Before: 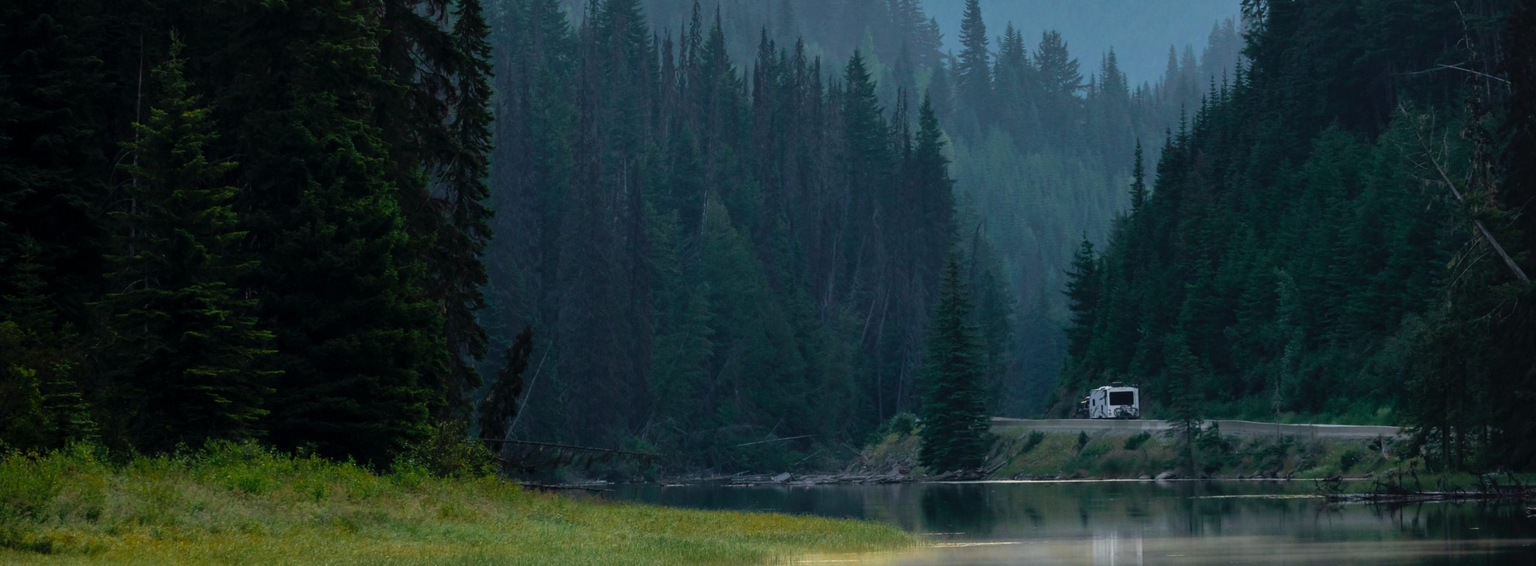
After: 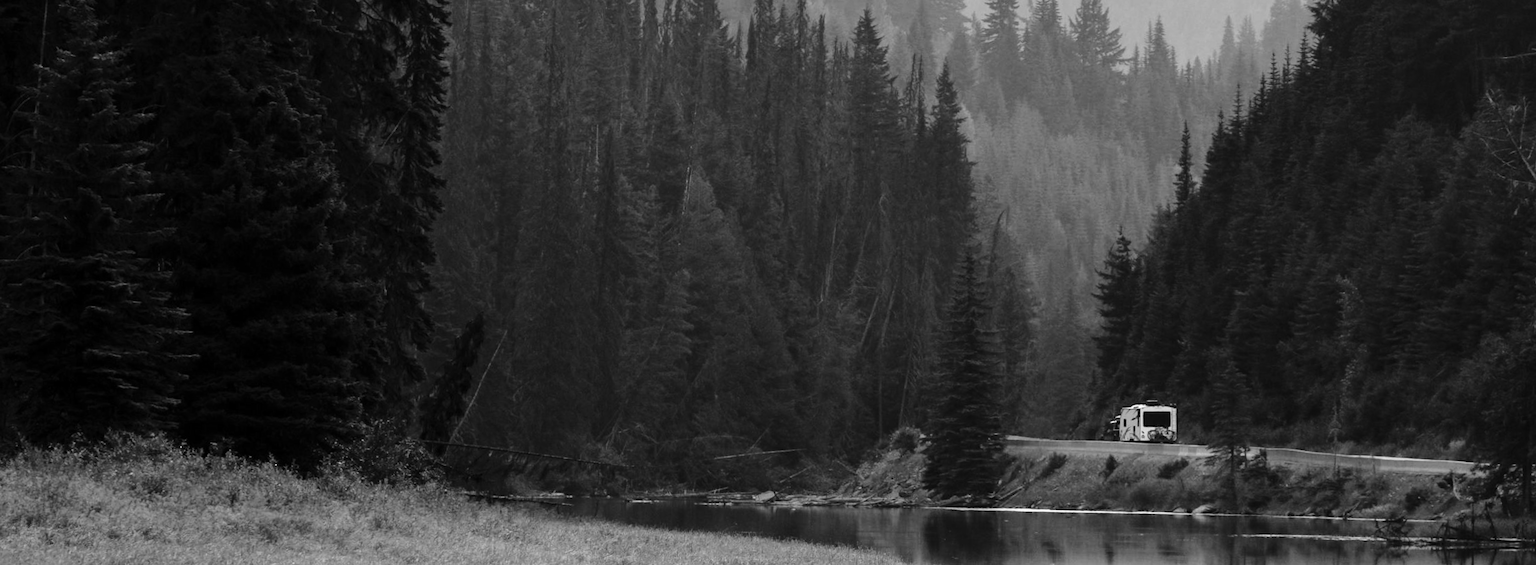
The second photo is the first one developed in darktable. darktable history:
color balance rgb: perceptual saturation grading › global saturation 20%, perceptual saturation grading › highlights -25%, perceptual saturation grading › shadows 50%
crop and rotate: angle -1.96°, left 3.097%, top 4.154%, right 1.586%, bottom 0.529%
base curve: curves: ch0 [(0, 0) (0.028, 0.03) (0.121, 0.232) (0.46, 0.748) (0.859, 0.968) (1, 1)], preserve colors none
shadows and highlights: shadows -12.5, white point adjustment 4, highlights 28.33
monochrome: on, module defaults
